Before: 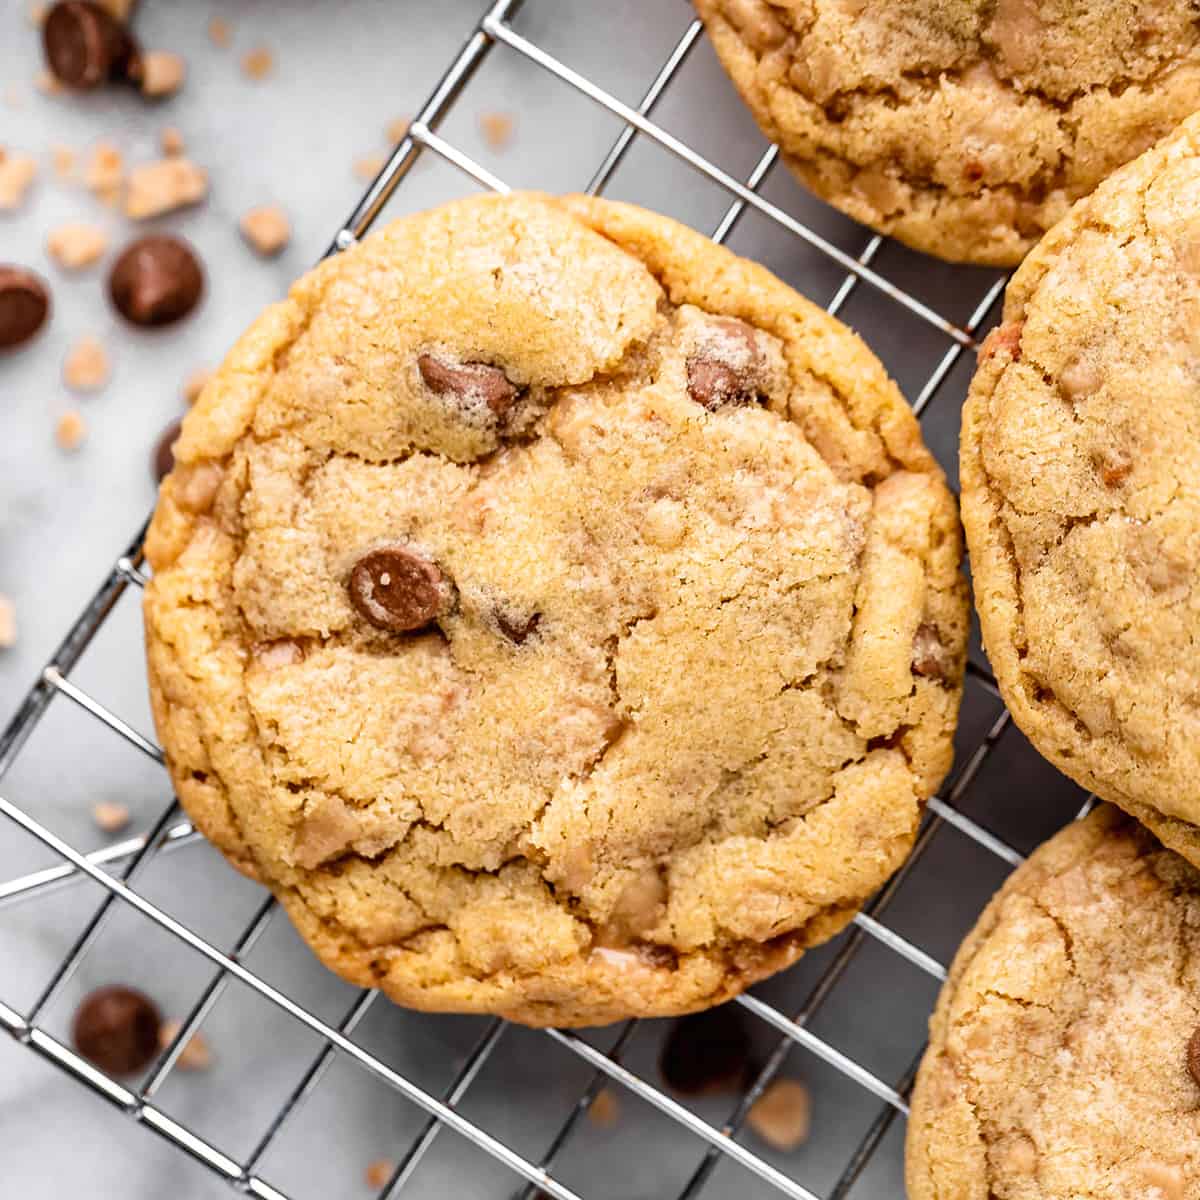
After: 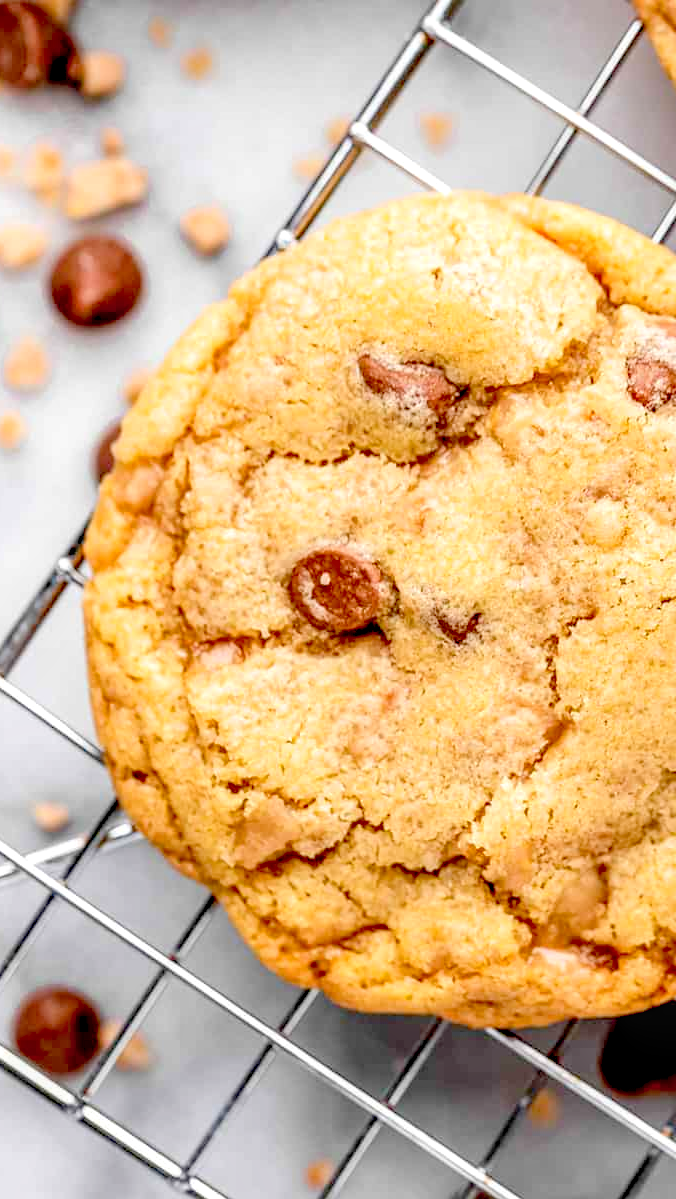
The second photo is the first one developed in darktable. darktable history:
tone equalizer: edges refinement/feathering 500, mask exposure compensation -1.57 EV, preserve details no
crop: left 5.005%, right 38.658%
levels: levels [0, 0.397, 0.955]
contrast brightness saturation: saturation -0.048
color balance rgb: perceptual saturation grading › global saturation 0.508%, global vibrance 20%
local contrast: on, module defaults
exposure: black level correction 0.009, exposure -0.159 EV, compensate exposure bias true, compensate highlight preservation false
